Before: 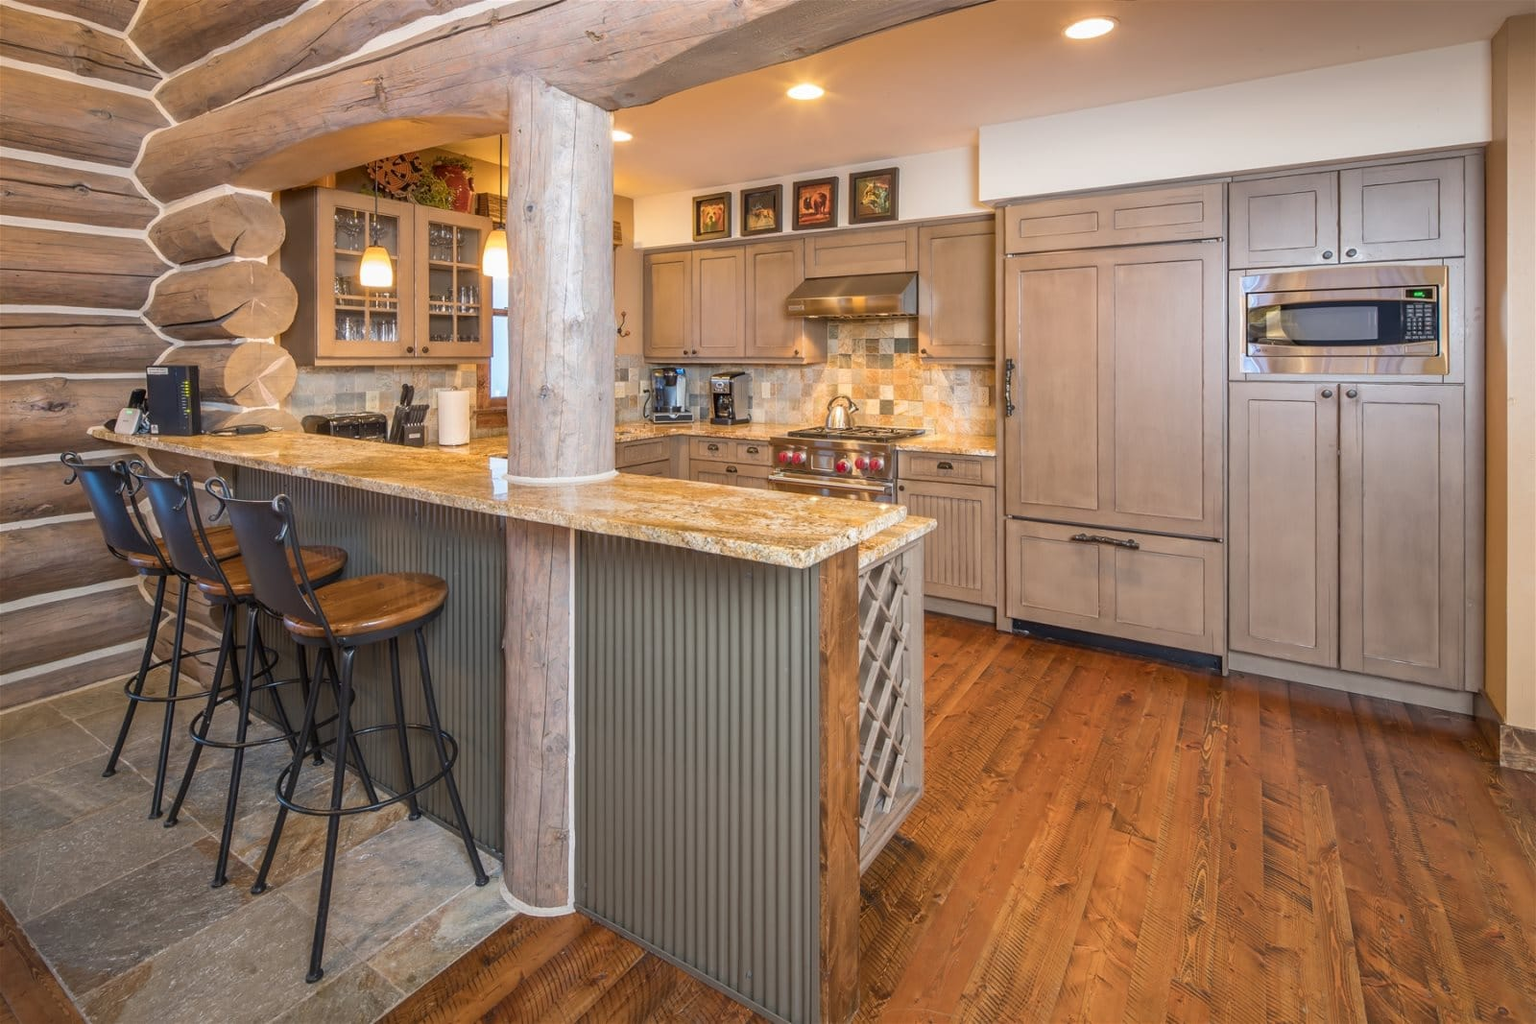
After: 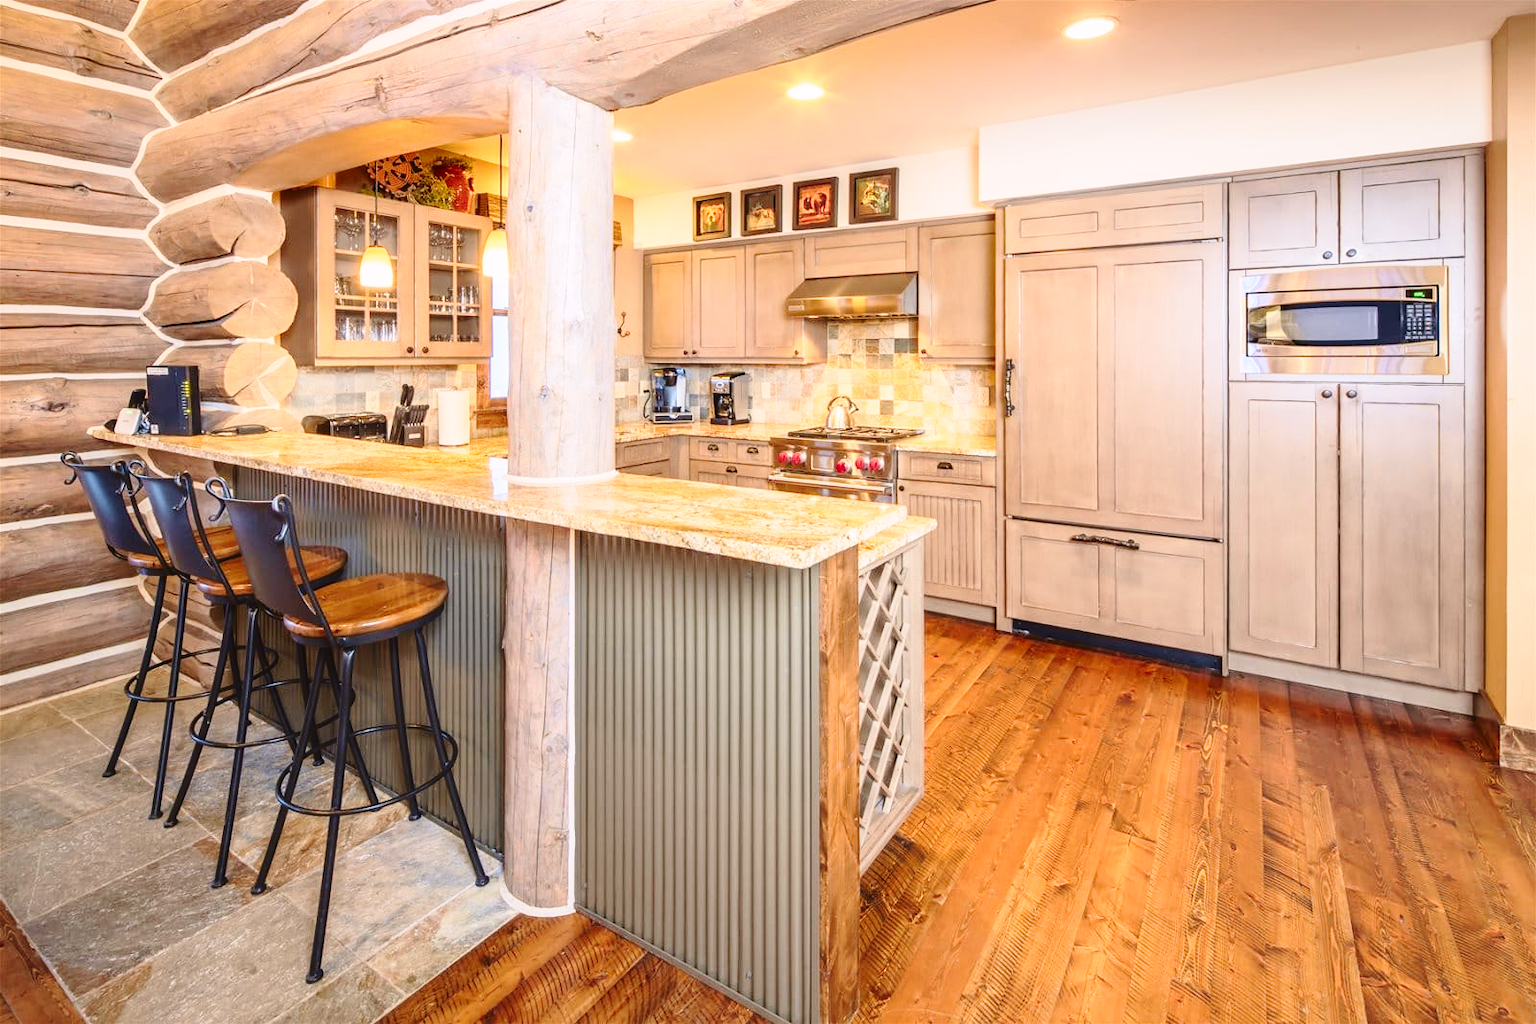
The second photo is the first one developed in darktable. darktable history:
base curve: curves: ch0 [(0, 0) (0.028, 0.03) (0.121, 0.232) (0.46, 0.748) (0.859, 0.968) (1, 1)], preserve colors none
tone curve: curves: ch0 [(0, 0.036) (0.119, 0.115) (0.461, 0.479) (0.715, 0.767) (0.817, 0.865) (1, 0.998)]; ch1 [(0, 0) (0.377, 0.416) (0.44, 0.478) (0.487, 0.498) (0.514, 0.525) (0.538, 0.552) (0.67, 0.688) (1, 1)]; ch2 [(0, 0) (0.38, 0.405) (0.463, 0.445) (0.492, 0.486) (0.524, 0.541) (0.578, 0.59) (0.653, 0.658) (1, 1)], color space Lab, independent channels, preserve colors none
